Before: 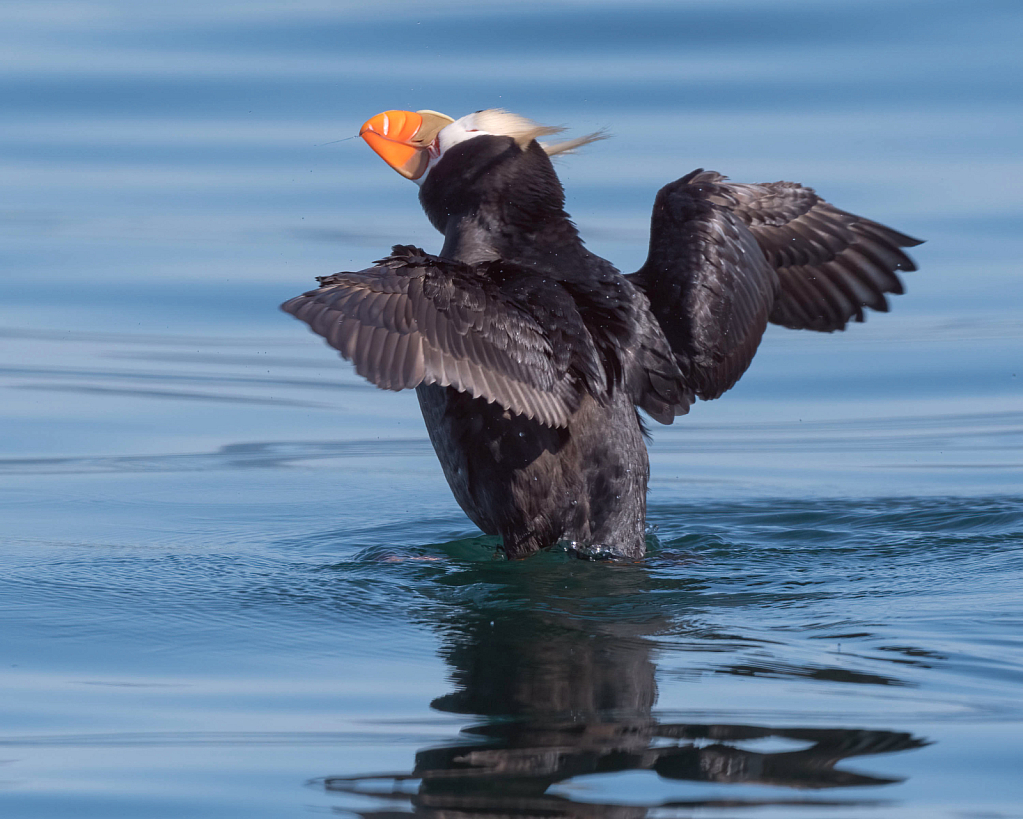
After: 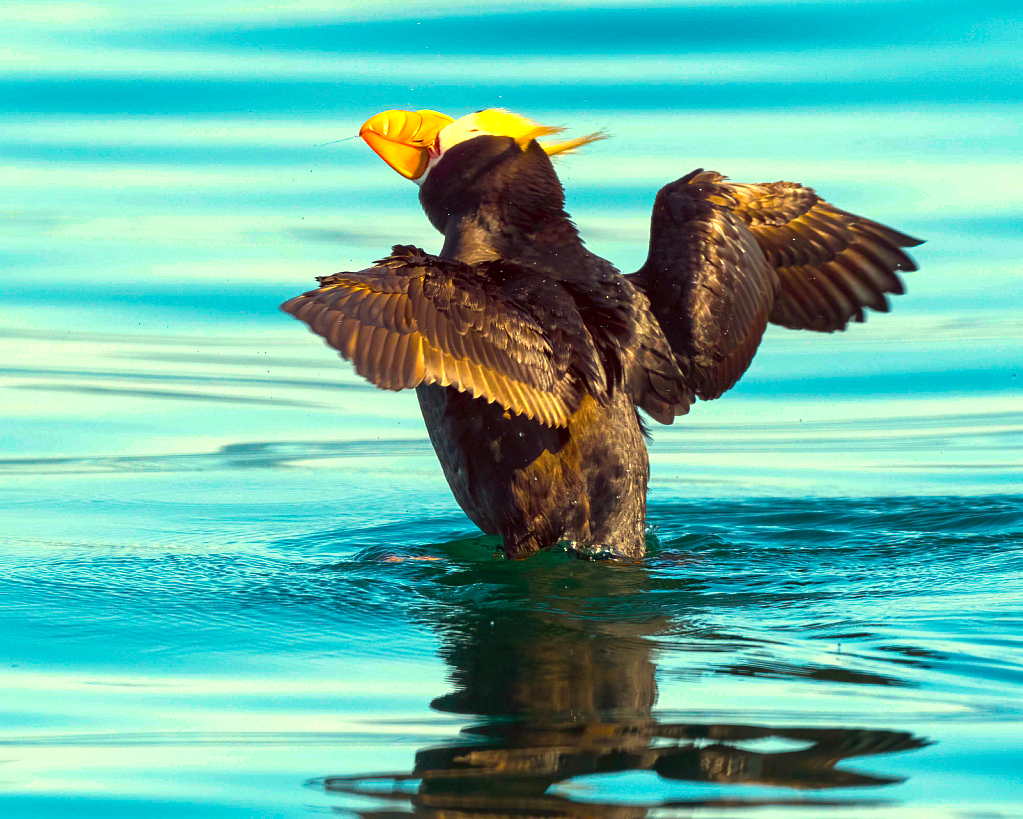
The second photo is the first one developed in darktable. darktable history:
exposure: exposure 0.6 EV, compensate highlight preservation false
color balance rgb: linear chroma grading › shadows -40%, linear chroma grading › highlights 40%, linear chroma grading › global chroma 45%, linear chroma grading › mid-tones -30%, perceptual saturation grading › global saturation 55%, perceptual saturation grading › highlights -50%, perceptual saturation grading › mid-tones 40%, perceptual saturation grading › shadows 30%, perceptual brilliance grading › global brilliance 20%, perceptual brilliance grading › shadows -40%, global vibrance 35%
local contrast: mode bilateral grid, contrast 20, coarseness 50, detail 120%, midtone range 0.2
white balance: red 1.08, blue 0.791
